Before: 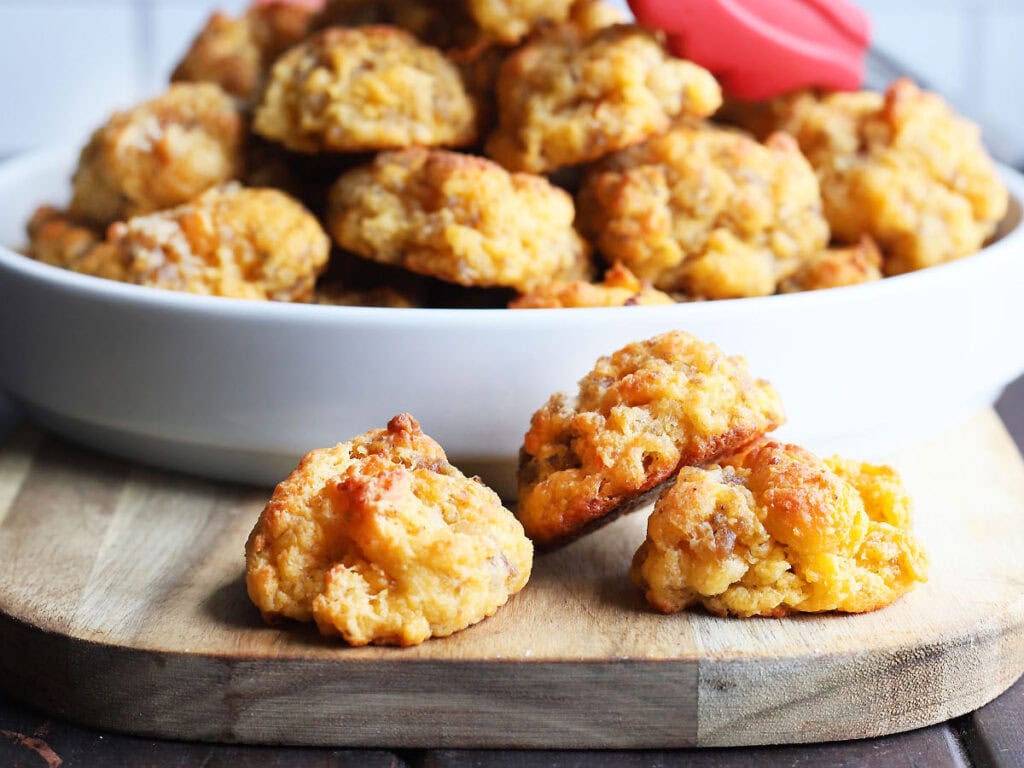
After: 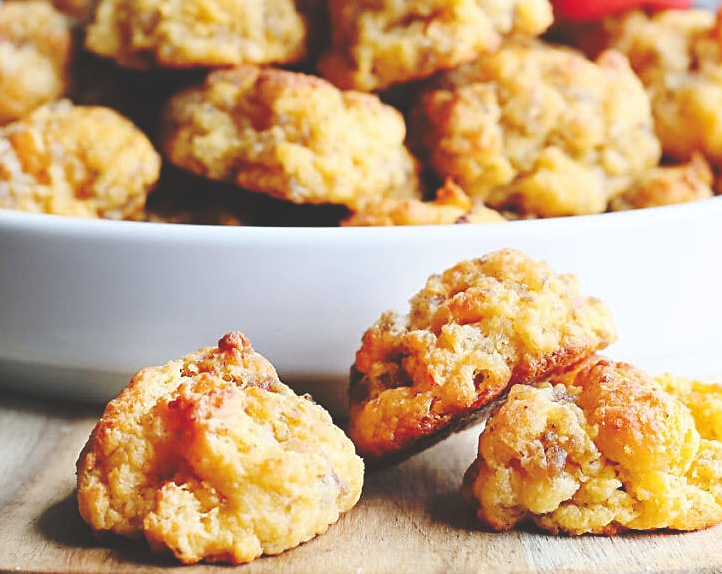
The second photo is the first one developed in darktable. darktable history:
sharpen: radius 1.977
base curve: curves: ch0 [(0, 0.024) (0.055, 0.065) (0.121, 0.166) (0.236, 0.319) (0.693, 0.726) (1, 1)], exposure shift 0.01, preserve colors none
crop and rotate: left 16.557%, top 10.739%, right 12.848%, bottom 14.443%
